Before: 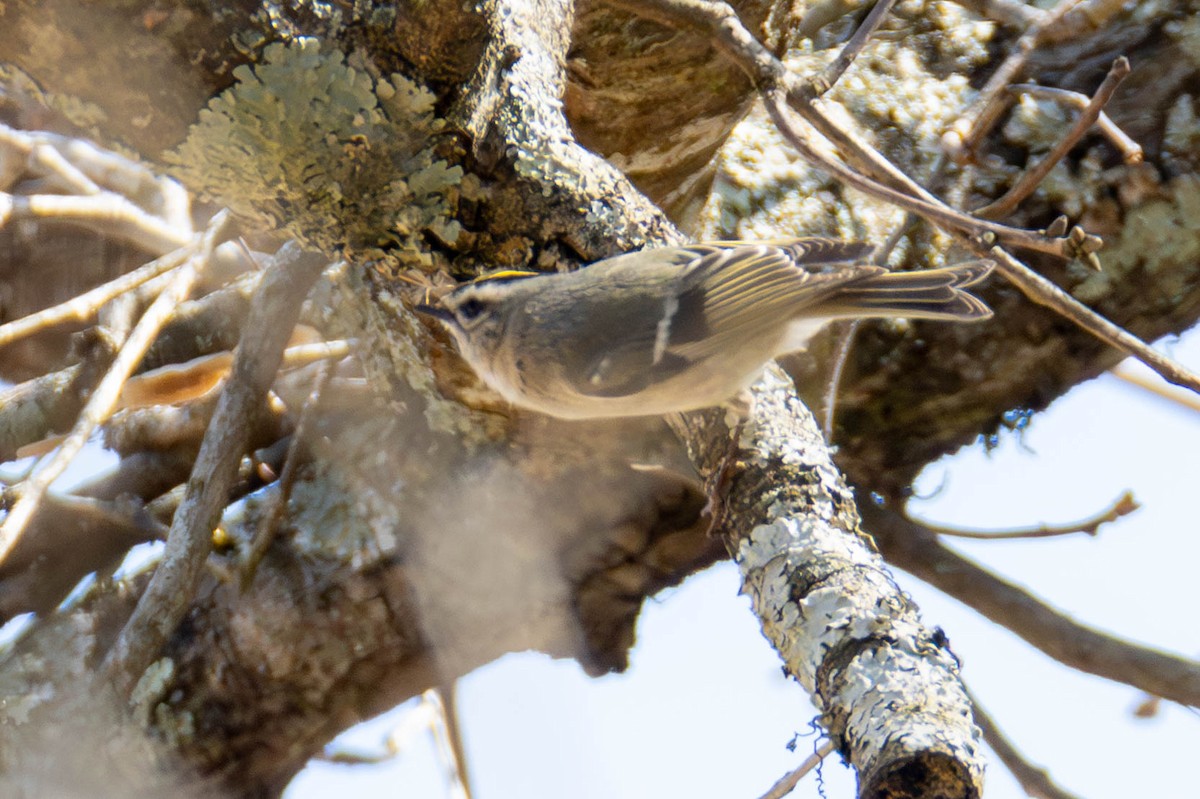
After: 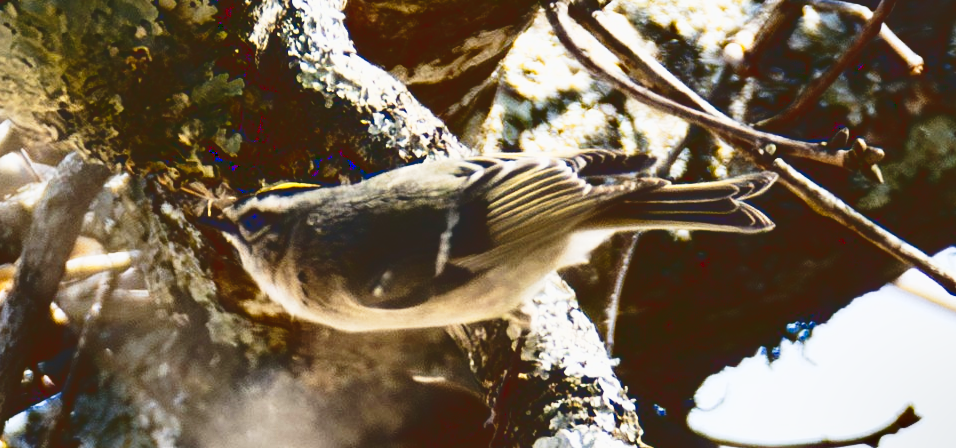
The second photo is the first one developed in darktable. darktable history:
tone curve: curves: ch0 [(0, 0.022) (0.177, 0.086) (0.392, 0.438) (0.704, 0.844) (0.858, 0.938) (1, 0.981)]; ch1 [(0, 0) (0.402, 0.36) (0.476, 0.456) (0.498, 0.501) (0.518, 0.521) (0.58, 0.598) (0.619, 0.65) (0.692, 0.737) (1, 1)]; ch2 [(0, 0) (0.415, 0.438) (0.483, 0.499) (0.503, 0.507) (0.526, 0.537) (0.563, 0.624) (0.626, 0.714) (0.699, 0.753) (0.997, 0.858)], preserve colors none
base curve: curves: ch0 [(0, 0.036) (0.083, 0.04) (0.804, 1)]
shadows and highlights: shadows 18.81, highlights -84.35, soften with gaussian
crop: left 18.246%, top 11.11%, right 2.02%, bottom 32.751%
